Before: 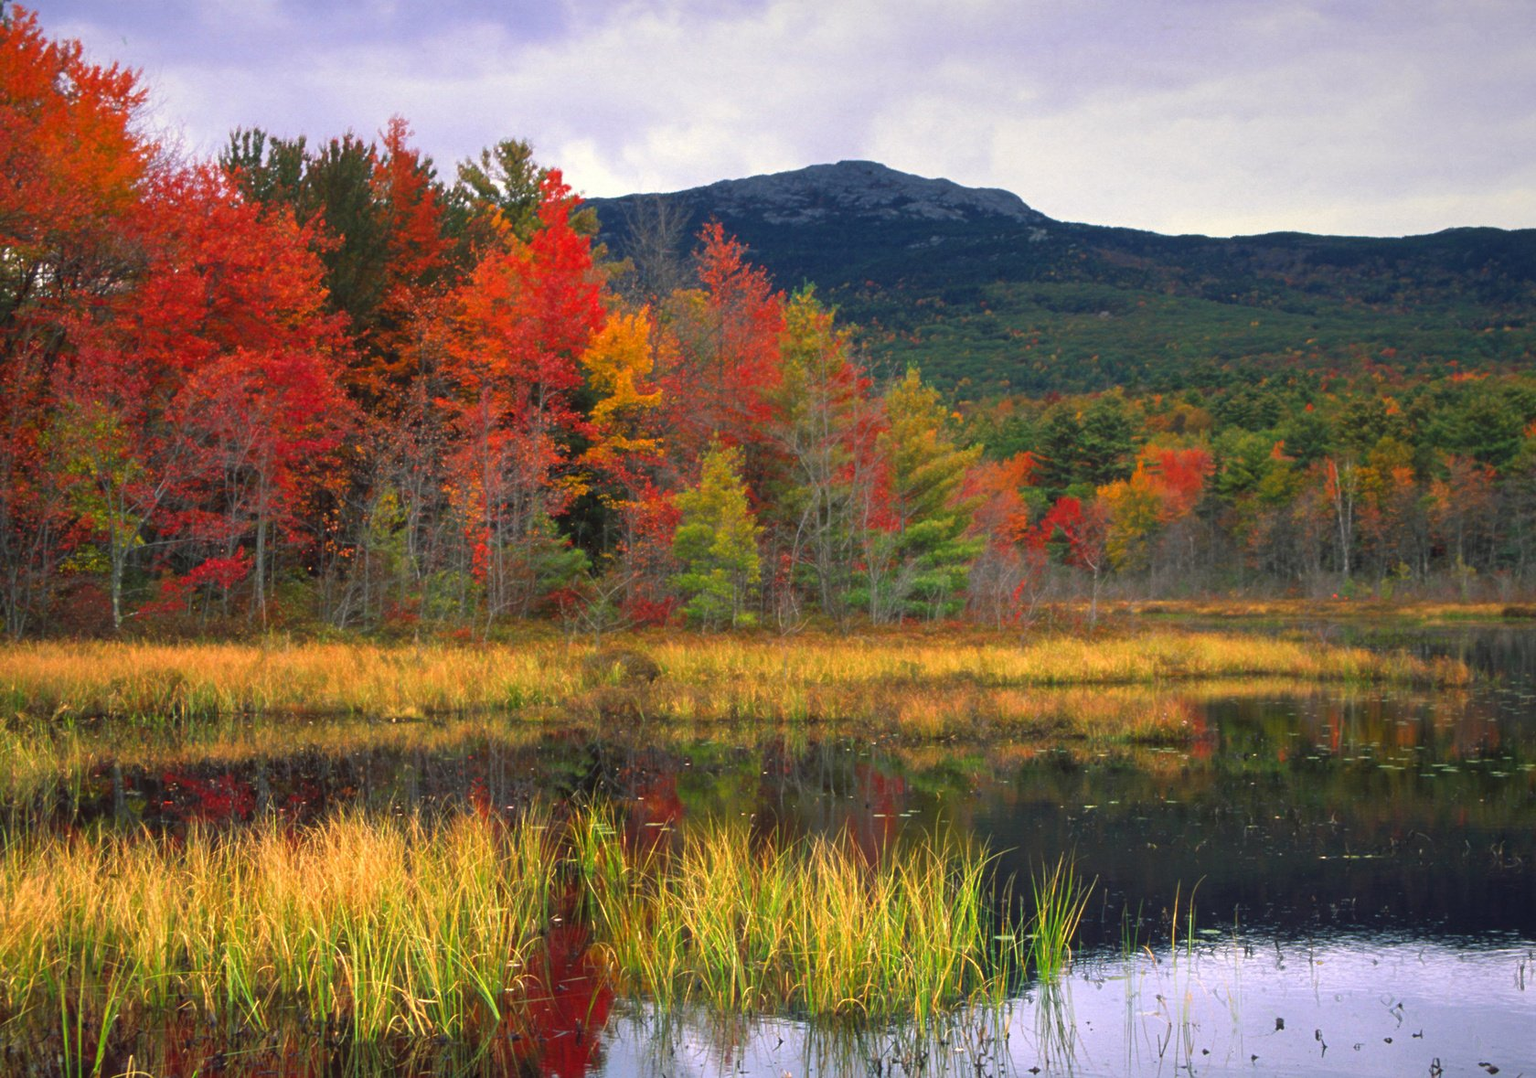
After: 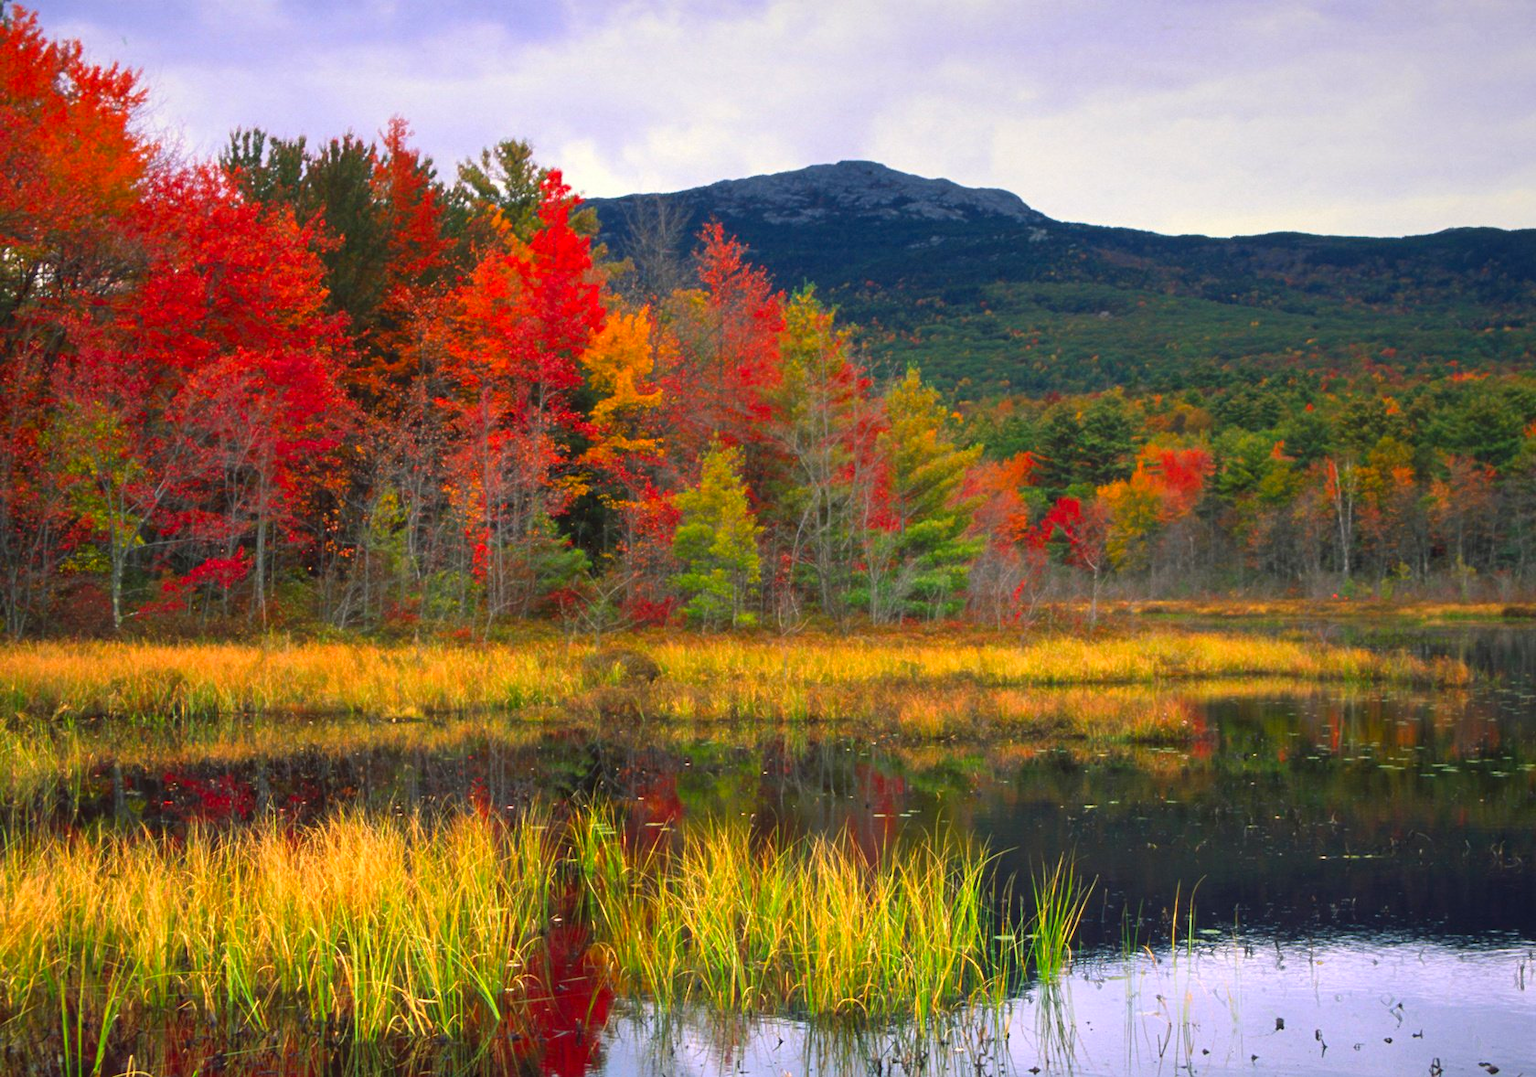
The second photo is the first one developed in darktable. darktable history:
contrast brightness saturation: contrast 0.08, saturation 0.2
base curve: curves: ch0 [(0, 0) (0.472, 0.508) (1, 1)]
